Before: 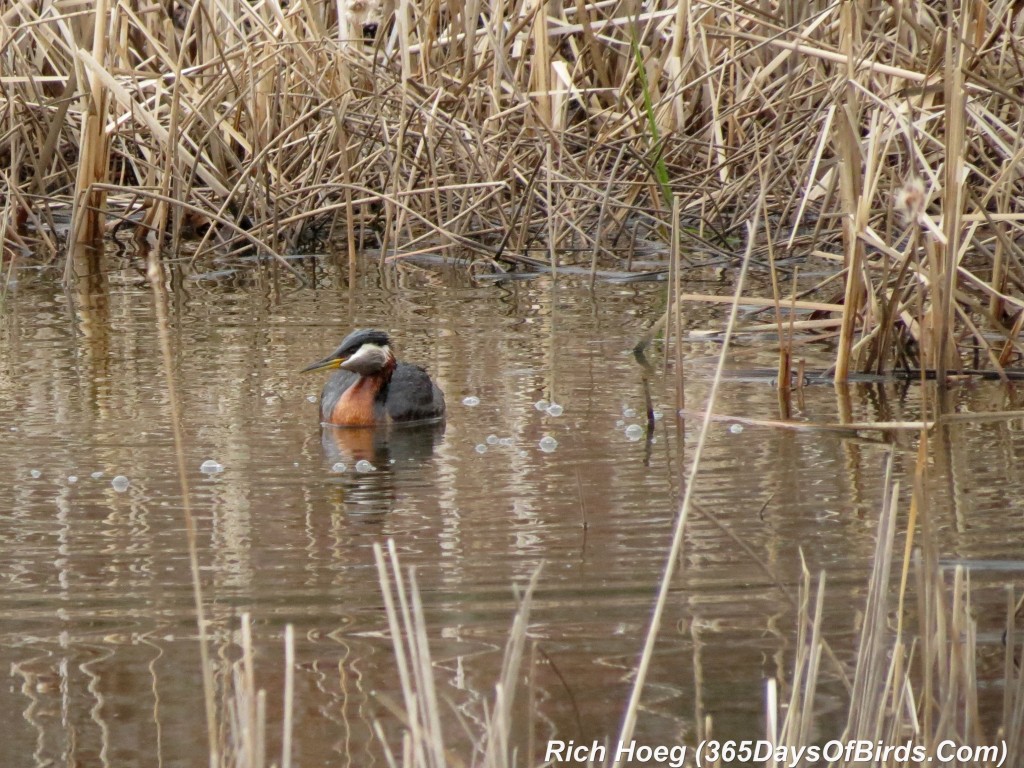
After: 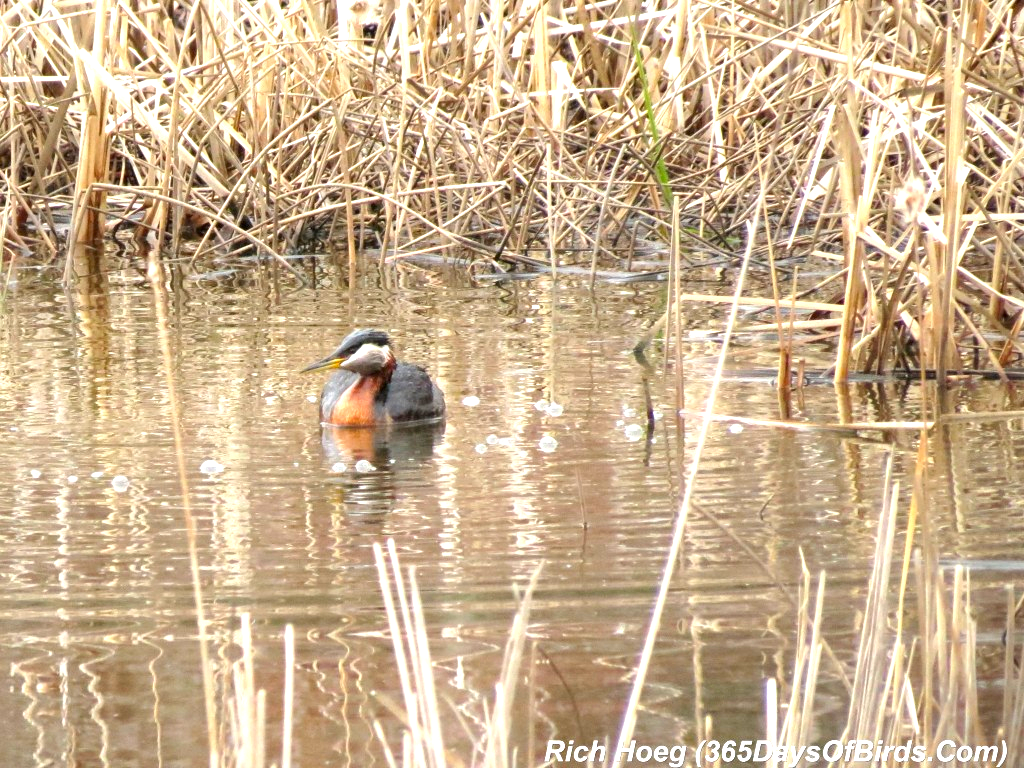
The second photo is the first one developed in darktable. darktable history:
color correction: saturation 1.11
exposure: black level correction 0, exposure 1.3 EV, compensate exposure bias true, compensate highlight preservation false
